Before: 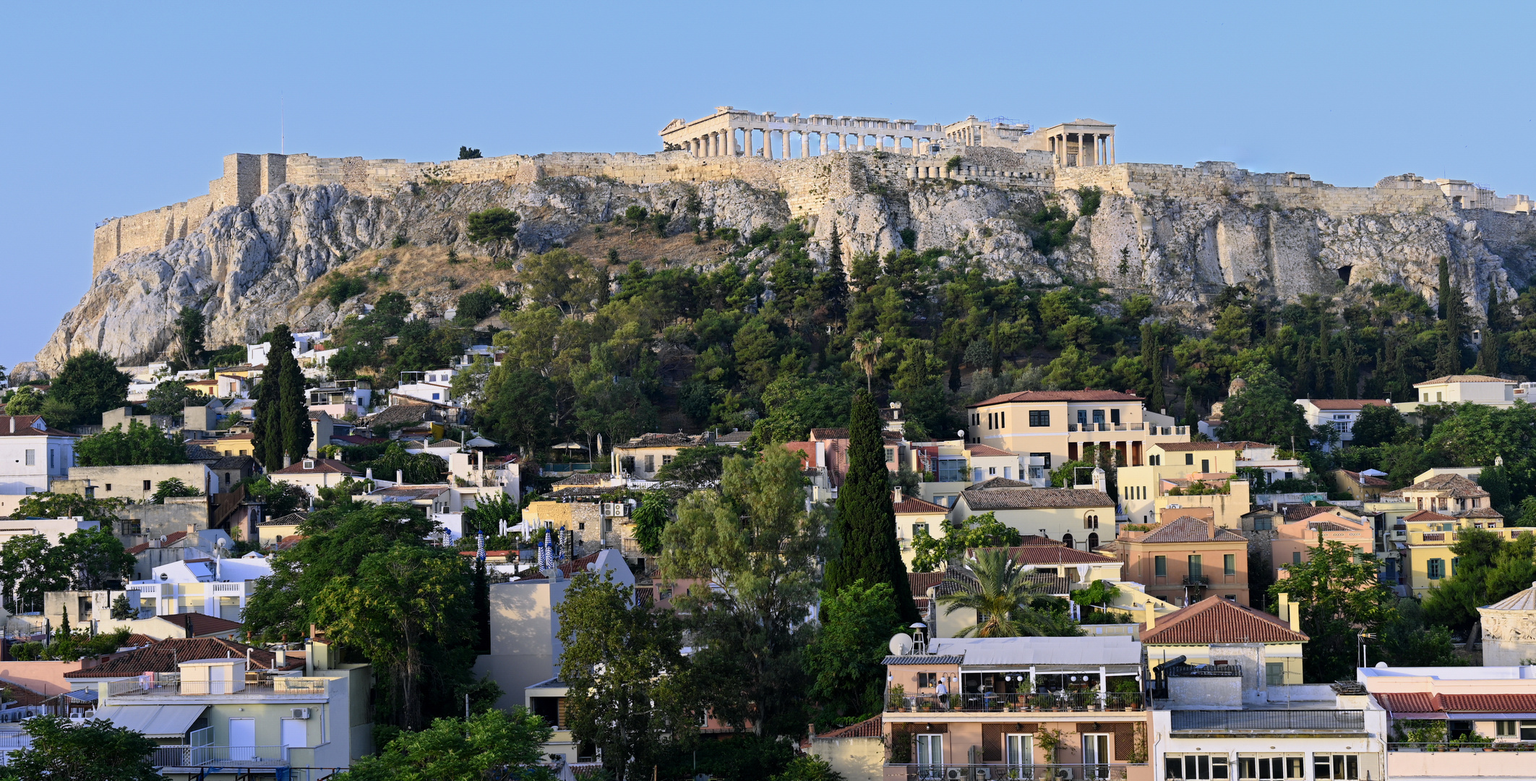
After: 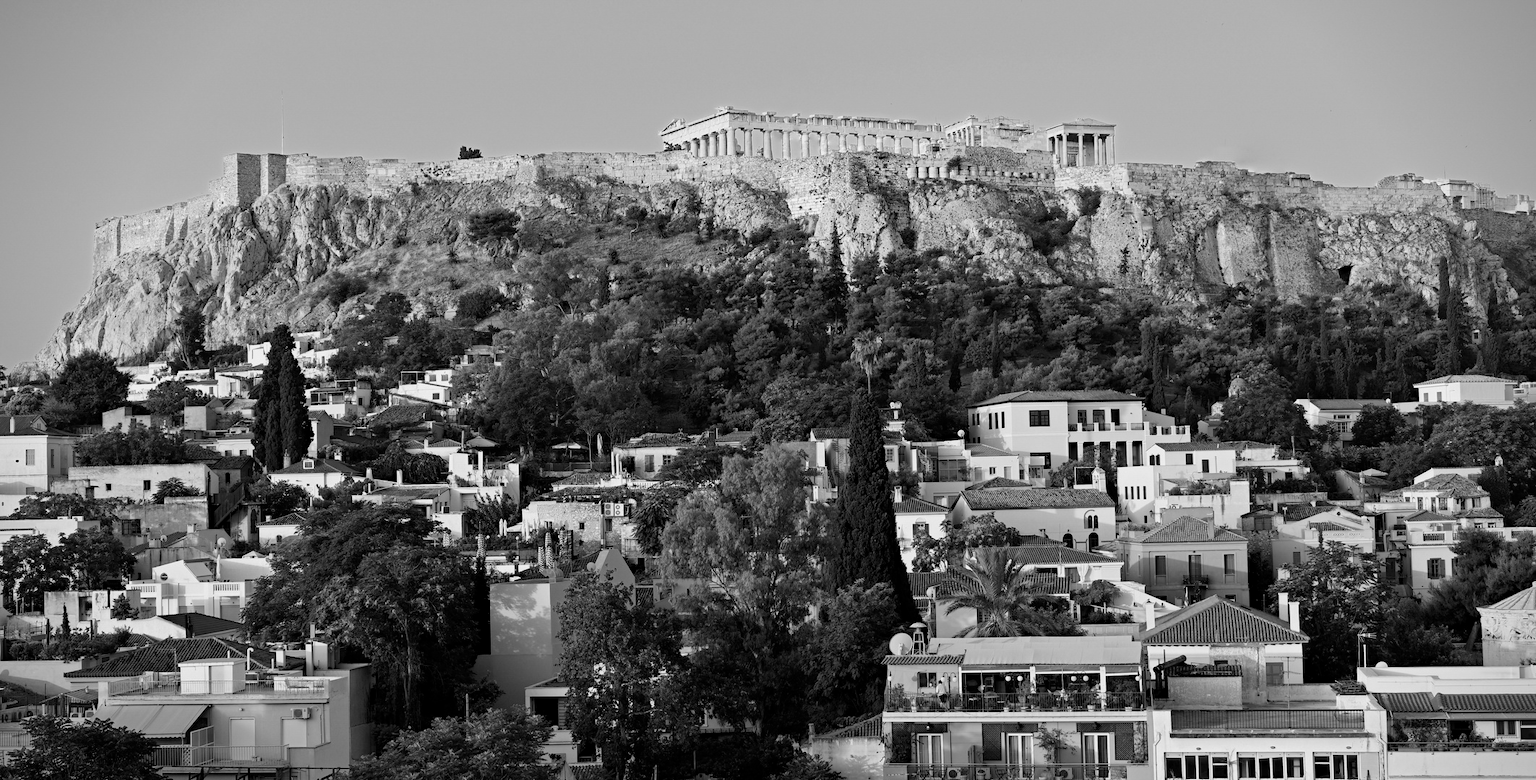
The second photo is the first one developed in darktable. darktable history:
monochrome: on, module defaults
color correction: highlights a* 2.72, highlights b* 22.8
white balance: red 0.948, green 1.02, blue 1.176
haze removal: compatibility mode true, adaptive false
vignetting: fall-off start 88.53%, fall-off radius 44.2%, saturation 0.376, width/height ratio 1.161
